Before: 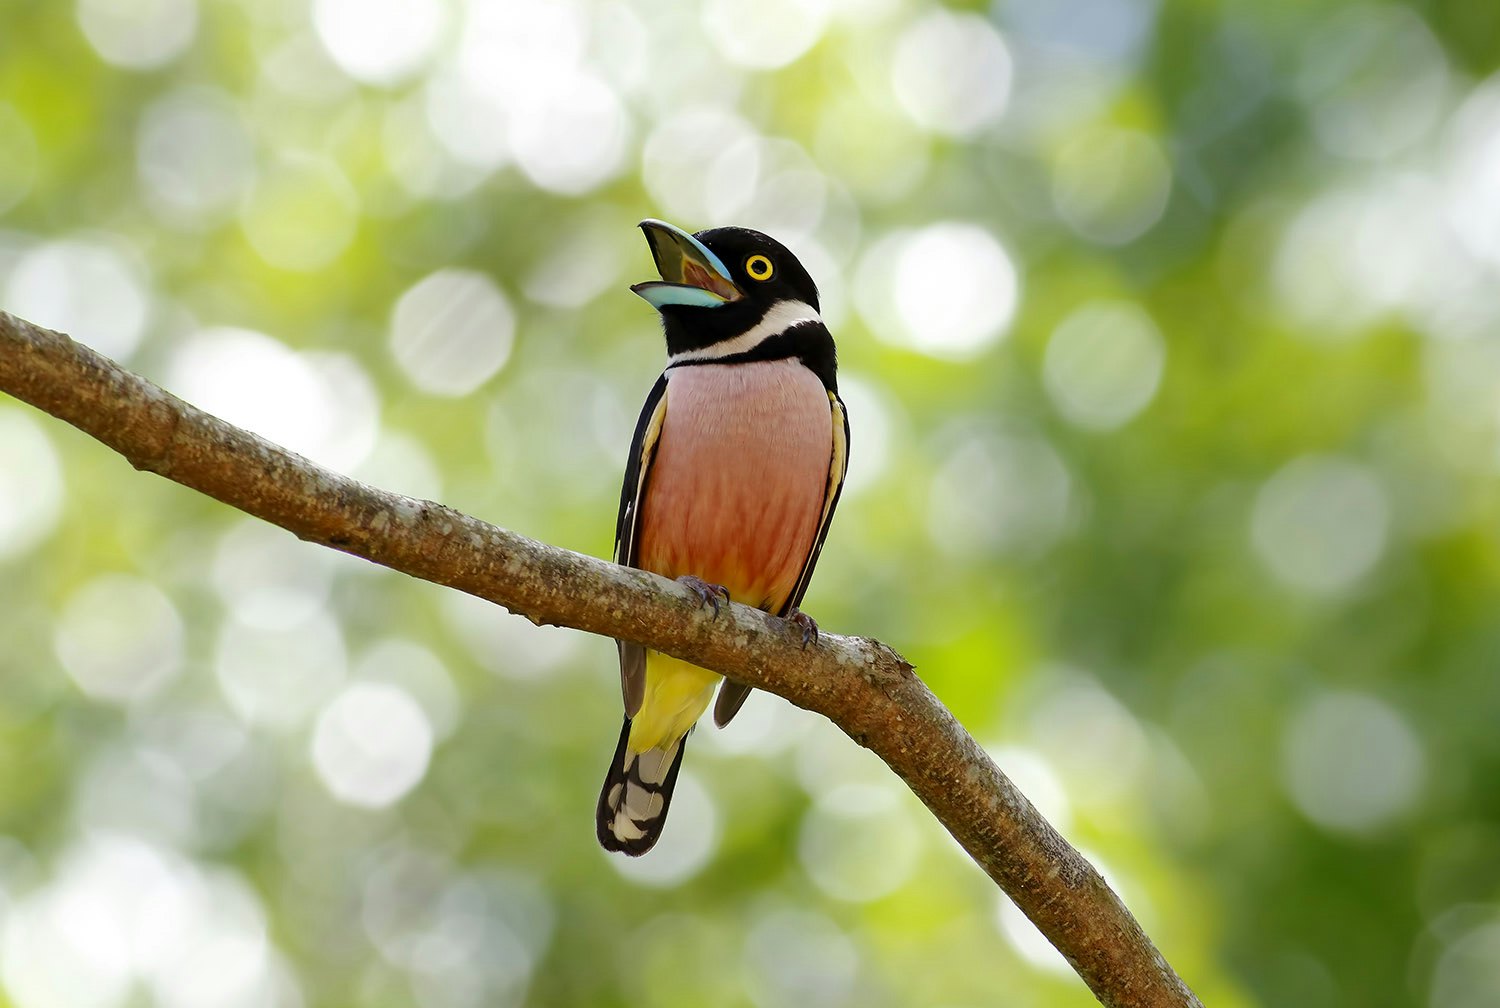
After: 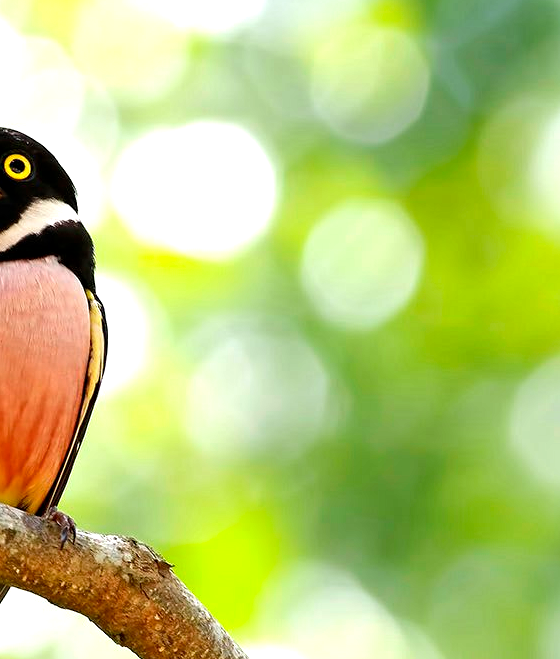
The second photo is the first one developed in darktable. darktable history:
exposure: exposure 0.82 EV, compensate highlight preservation false
contrast equalizer: y [[0.502, 0.517, 0.543, 0.576, 0.611, 0.631], [0.5 ×6], [0.5 ×6], [0 ×6], [0 ×6]], mix 0.34
crop and rotate: left 49.472%, top 10.112%, right 13.19%, bottom 24.469%
